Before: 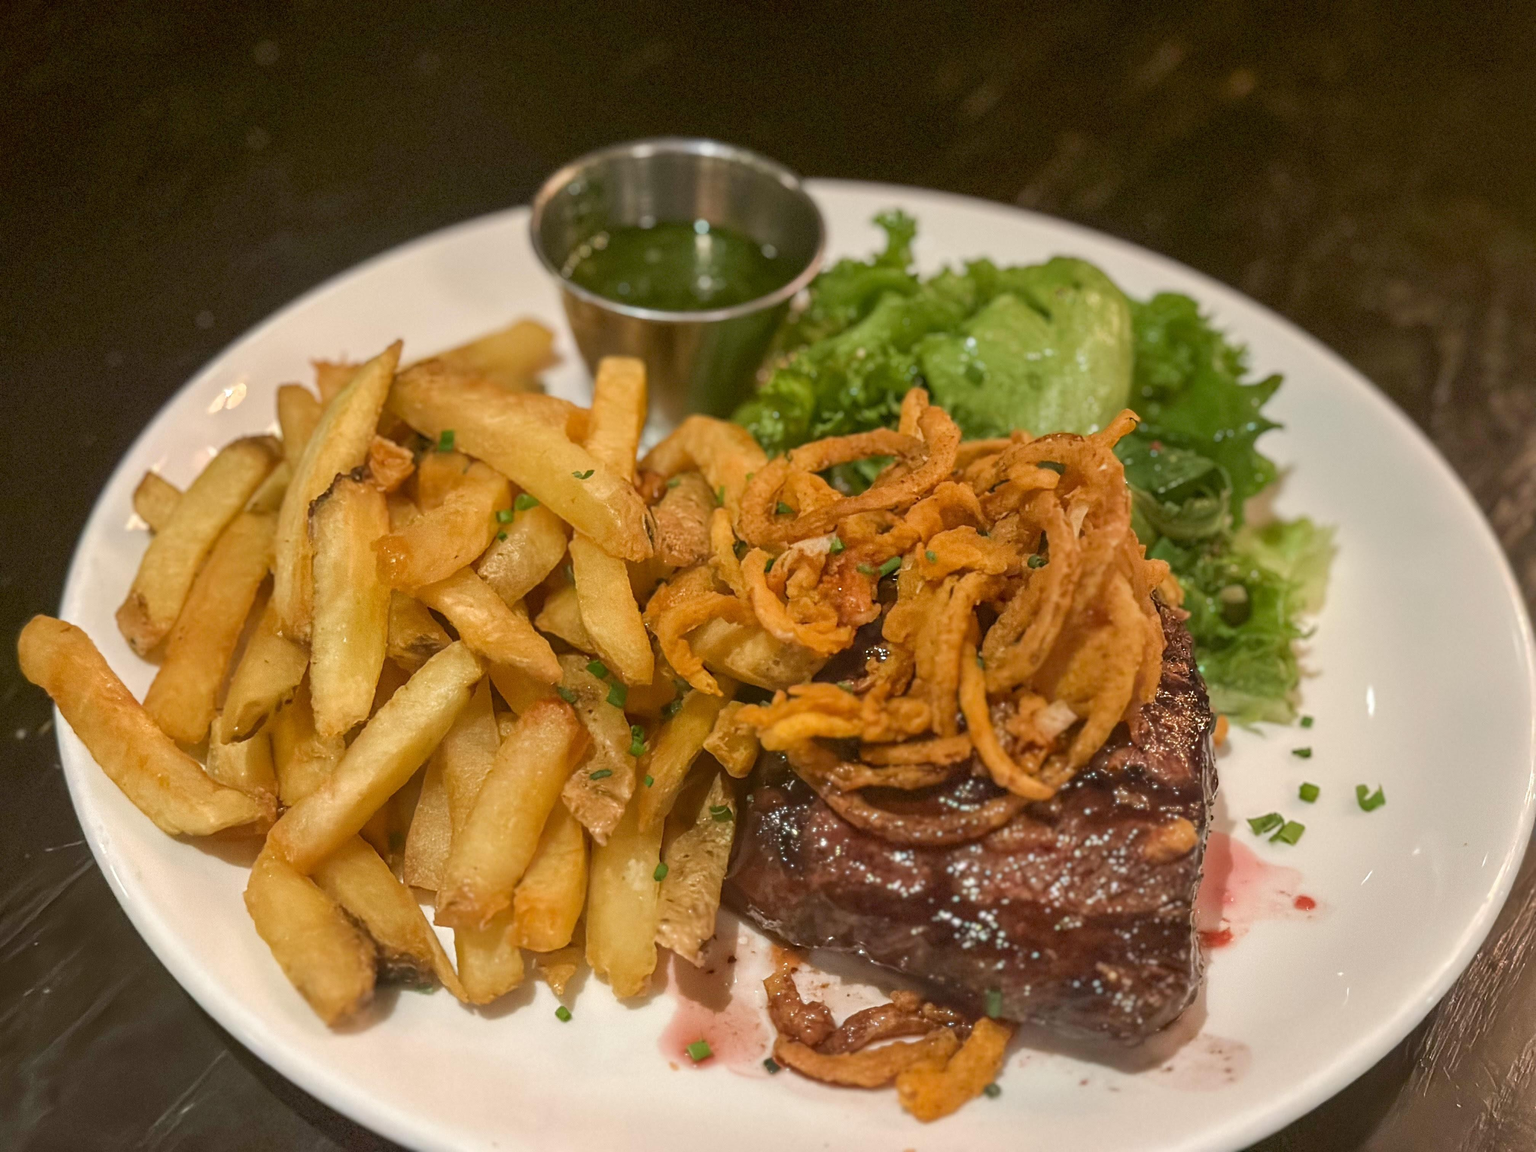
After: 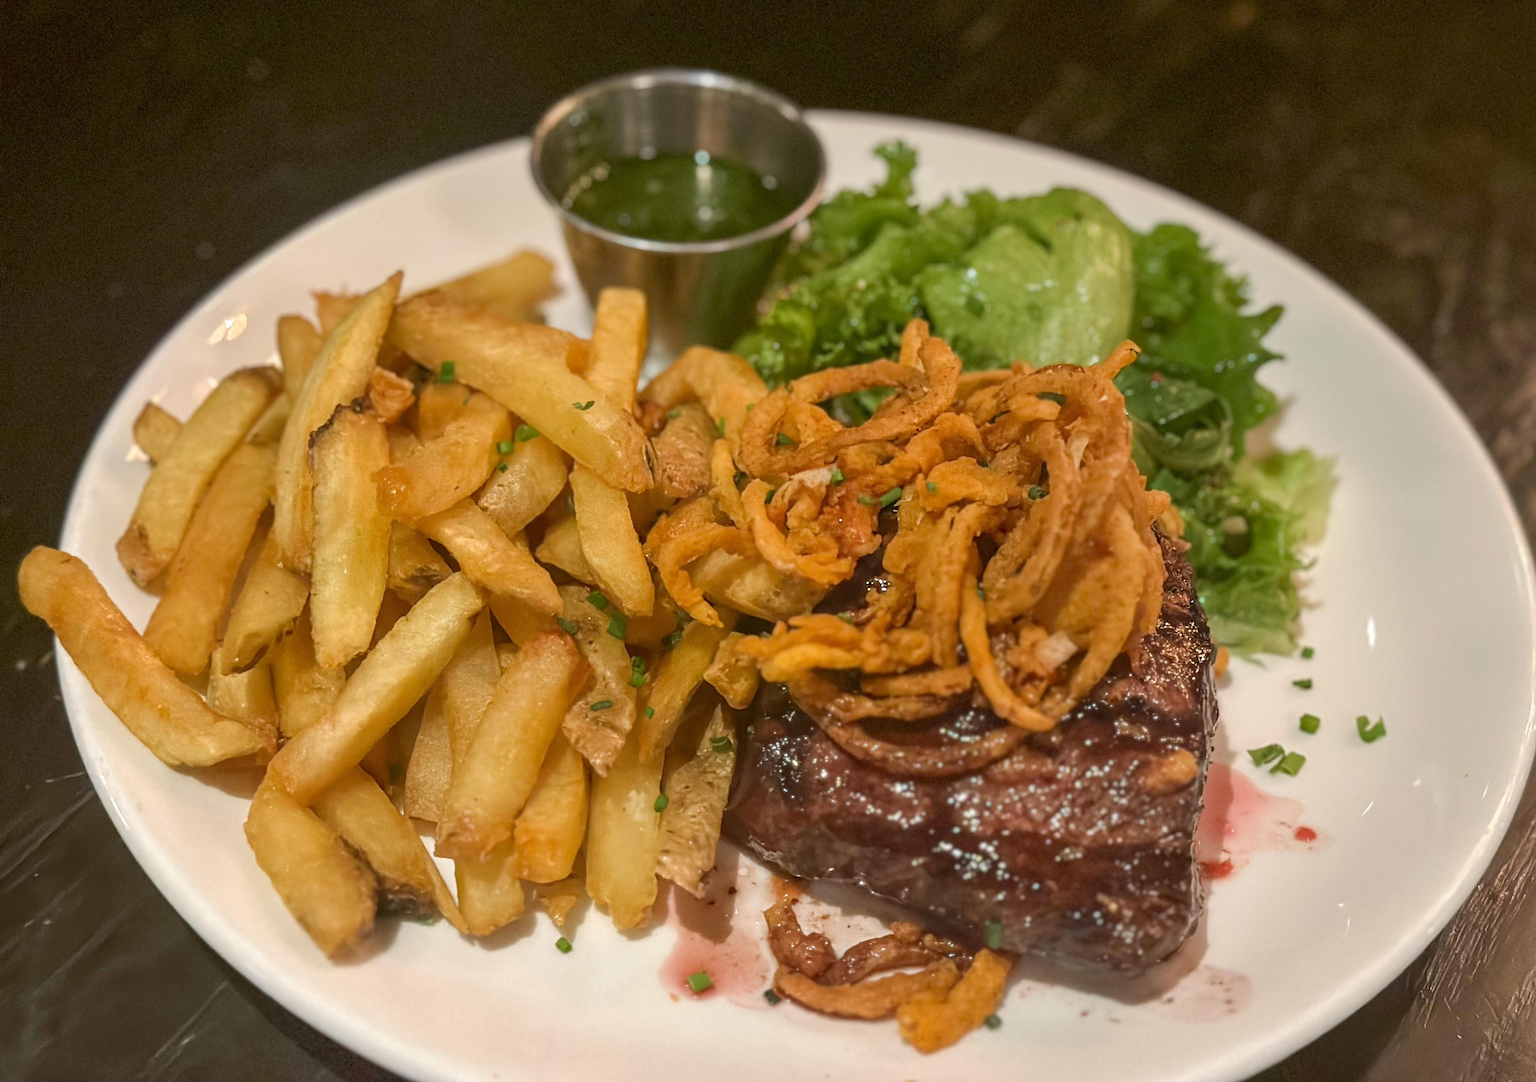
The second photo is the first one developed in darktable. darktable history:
crop and rotate: top 6.027%
